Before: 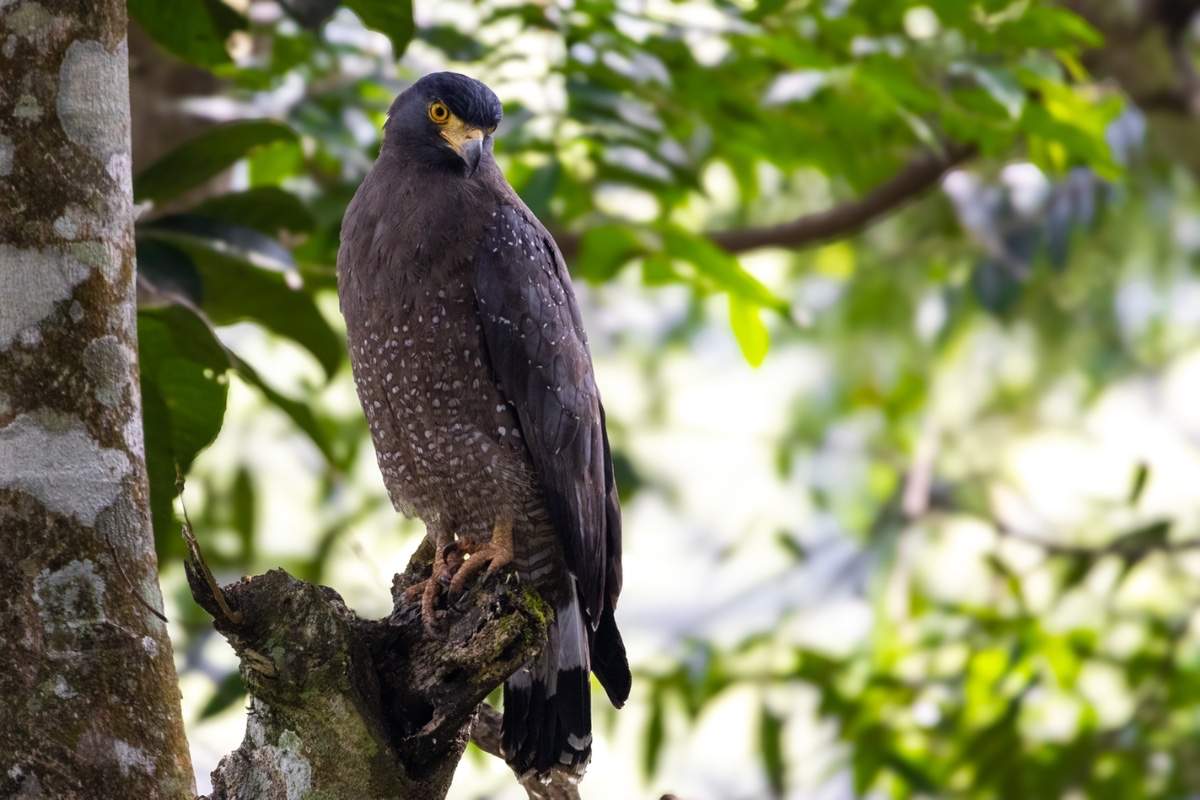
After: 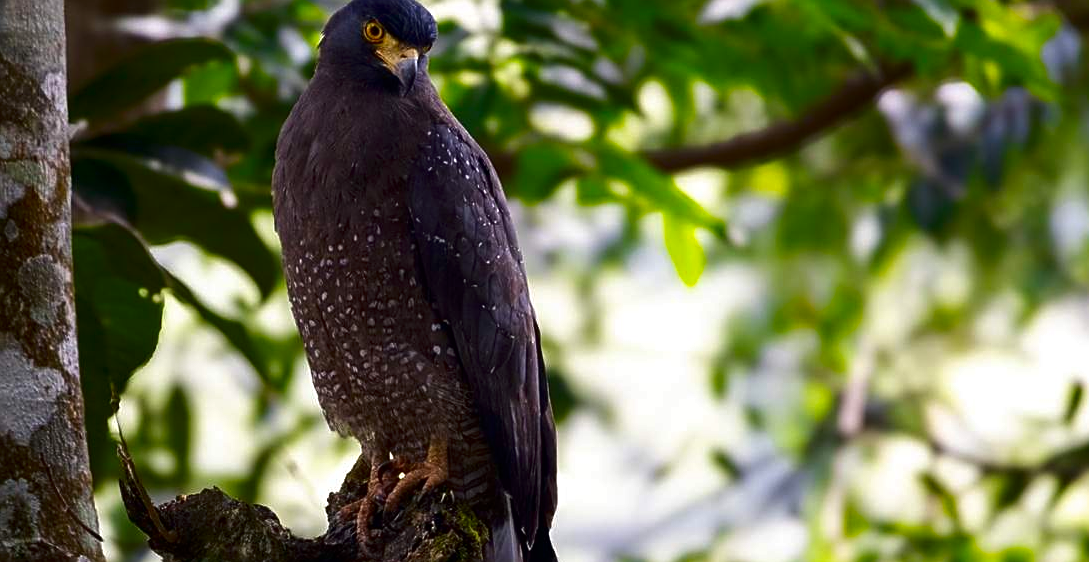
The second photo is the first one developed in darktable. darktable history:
contrast brightness saturation: brightness -0.246, saturation 0.199
sharpen: on, module defaults
crop: left 5.43%, top 10.165%, right 3.804%, bottom 19.505%
